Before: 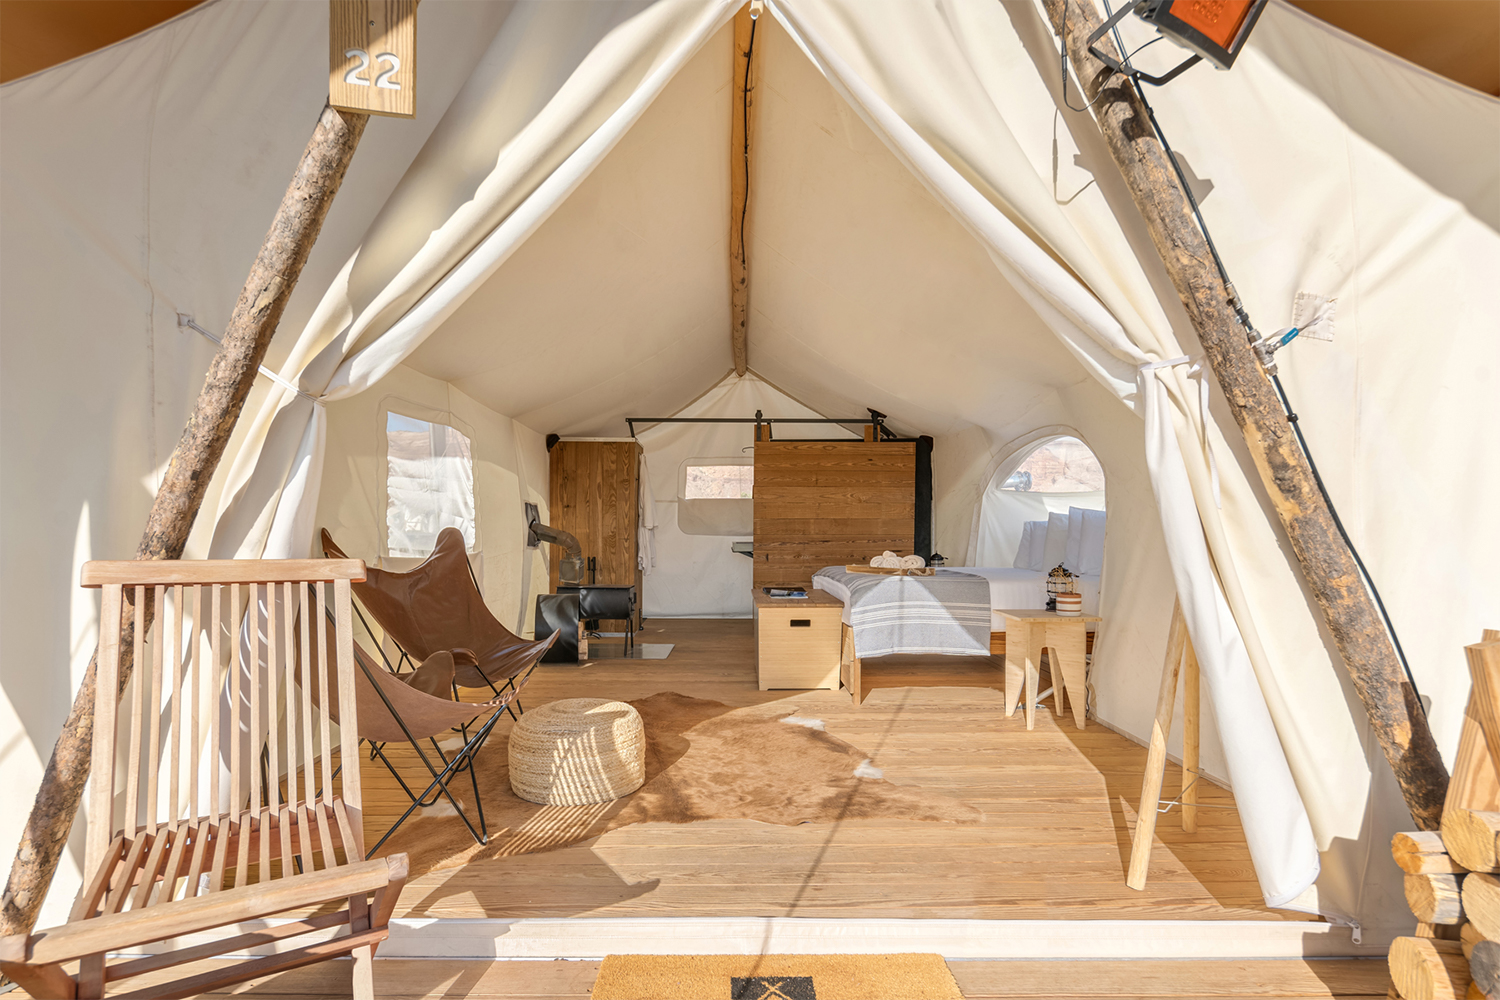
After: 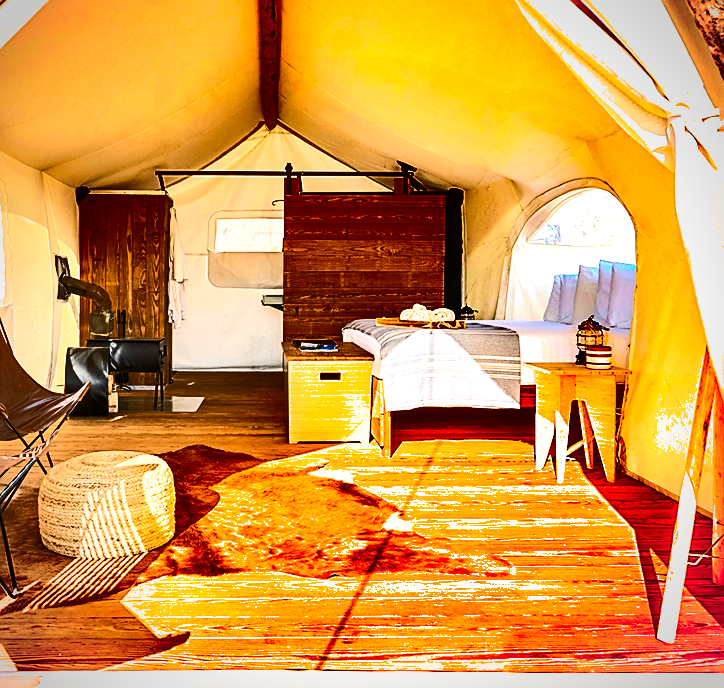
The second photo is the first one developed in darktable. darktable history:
crop: left 31.393%, top 24.739%, right 20.292%, bottom 6.457%
sharpen: on, module defaults
vignetting: brightness -0.434, saturation -0.201, unbound false
shadows and highlights: shadows 20.76, highlights -82.85, highlights color adjustment 89.8%, soften with gaussian
contrast brightness saturation: contrast 0.402, brightness 0.106, saturation 0.207
exposure: black level correction 0, exposure 0.499 EV, compensate highlight preservation false
tone equalizer: -8 EV -0.443 EV, -7 EV -0.366 EV, -6 EV -0.352 EV, -5 EV -0.238 EV, -3 EV 0.195 EV, -2 EV 0.327 EV, -1 EV 0.395 EV, +0 EV 0.44 EV
